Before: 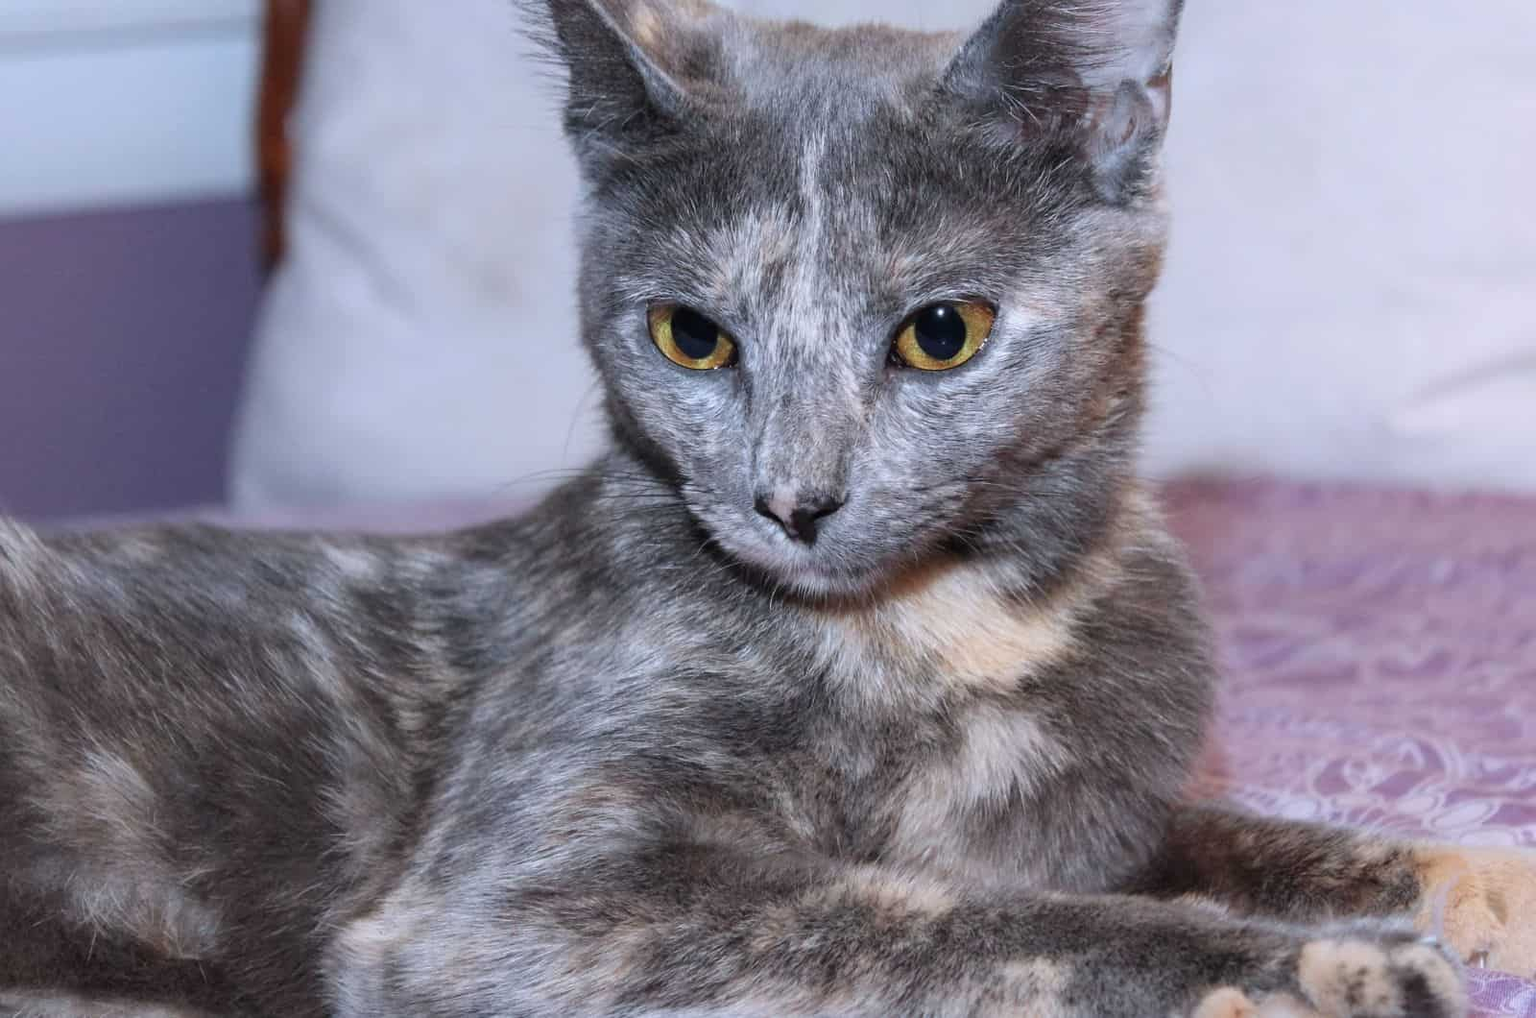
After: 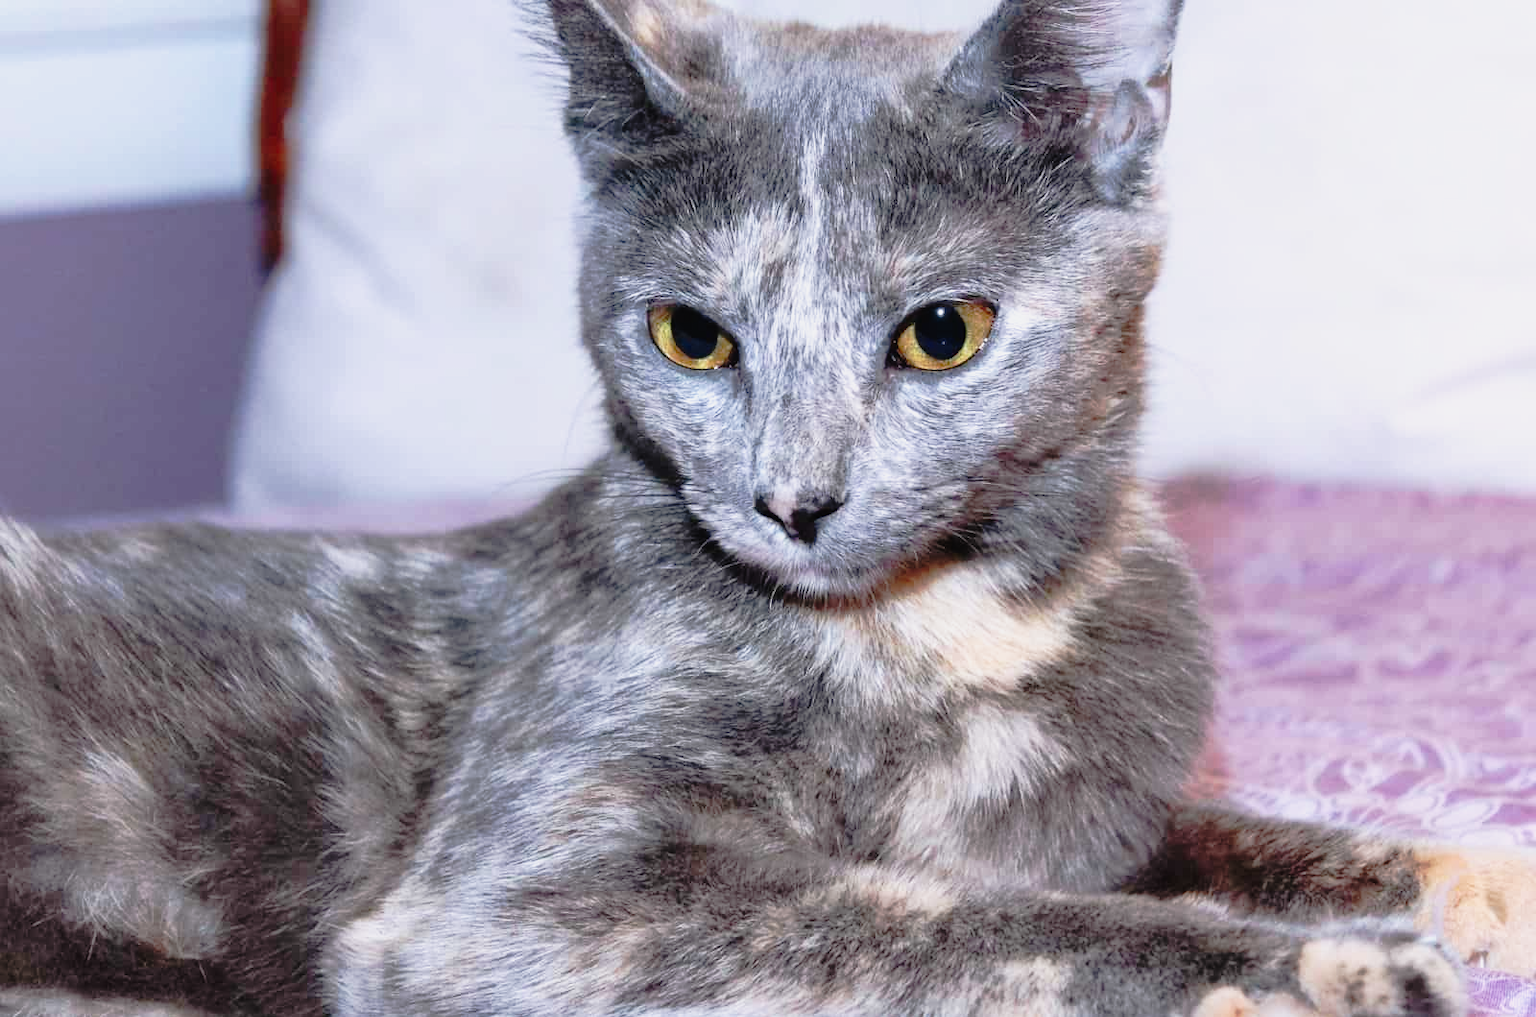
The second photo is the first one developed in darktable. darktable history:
tone curve: curves: ch0 [(0, 0.015) (0.091, 0.055) (0.184, 0.159) (0.304, 0.382) (0.492, 0.579) (0.628, 0.755) (0.832, 0.932) (0.984, 0.963)]; ch1 [(0, 0) (0.34, 0.235) (0.46, 0.46) (0.515, 0.502) (0.553, 0.567) (0.764, 0.815) (1, 1)]; ch2 [(0, 0) (0.44, 0.458) (0.479, 0.492) (0.524, 0.507) (0.557, 0.567) (0.673, 0.699) (1, 1)], preserve colors none
